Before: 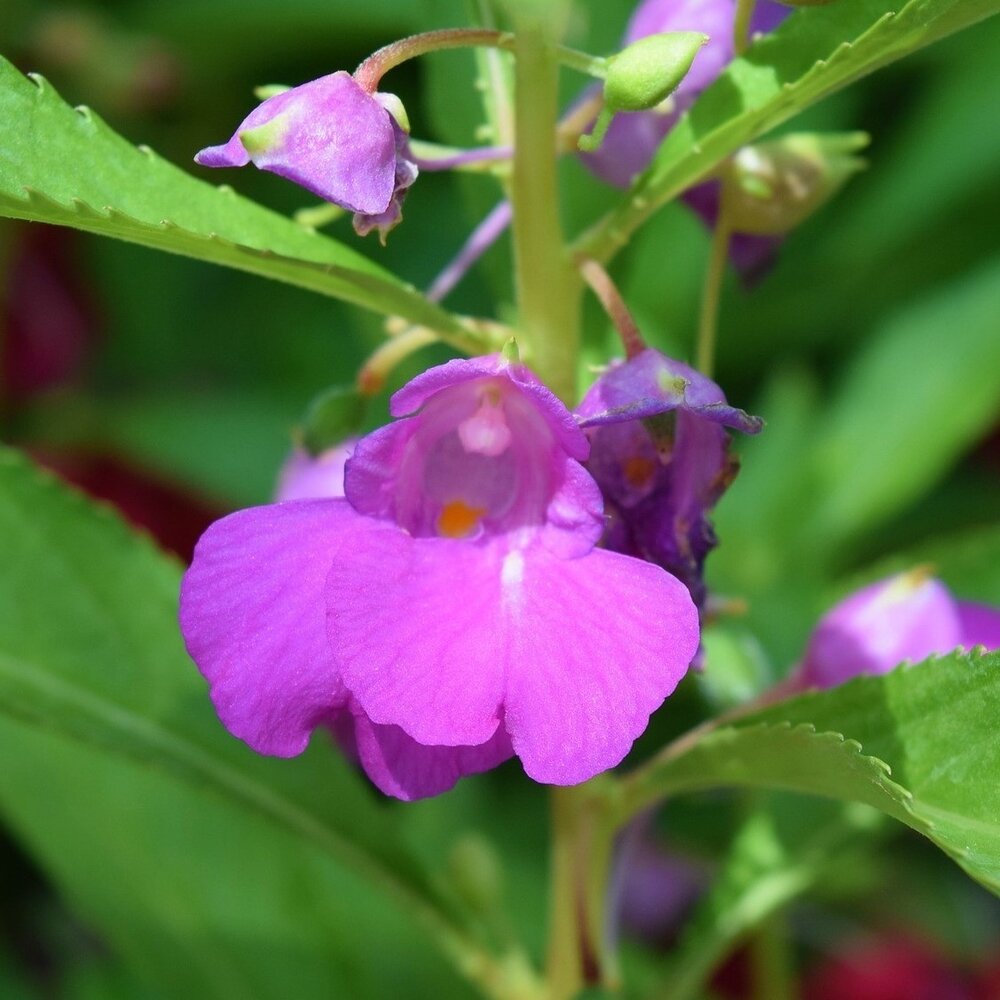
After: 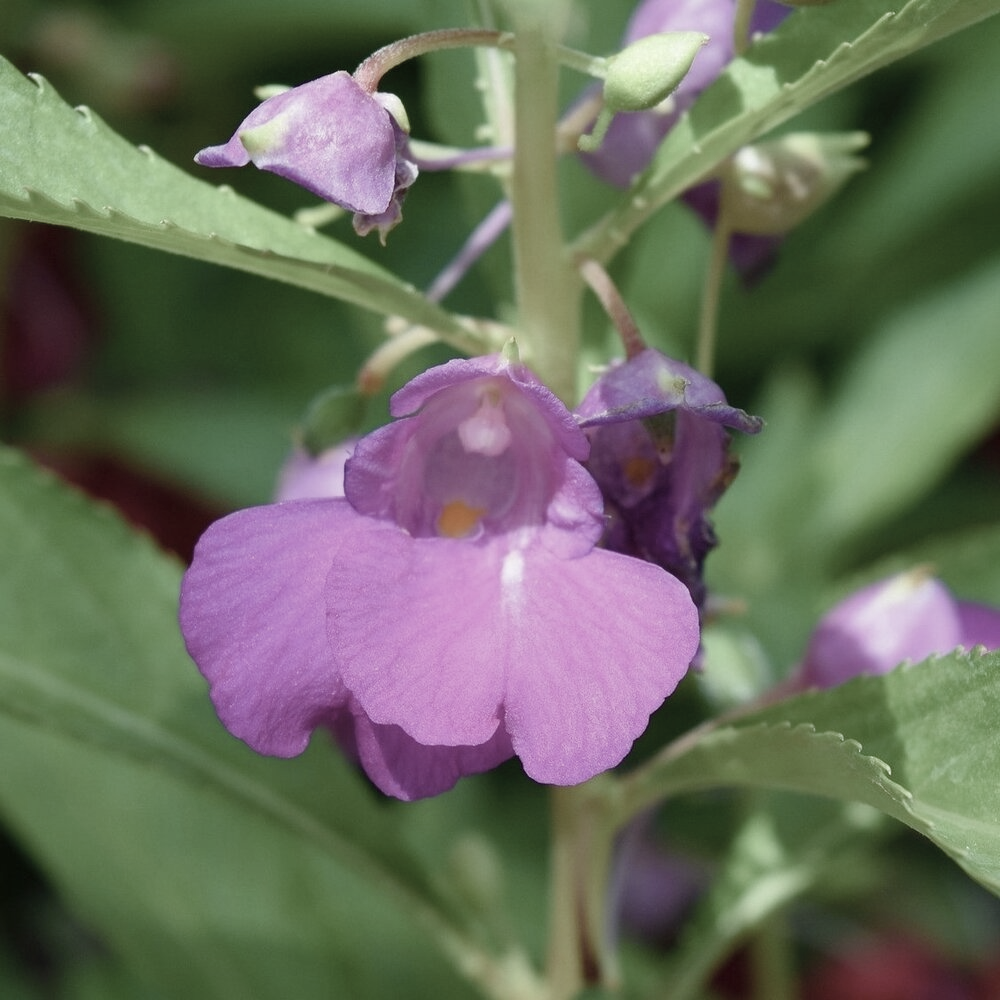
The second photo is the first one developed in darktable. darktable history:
color correction: highlights b* 0.012, saturation 0.485
color balance rgb: perceptual saturation grading › global saturation 0.519%, perceptual saturation grading › highlights -25.417%, perceptual saturation grading › shadows 29.462%
